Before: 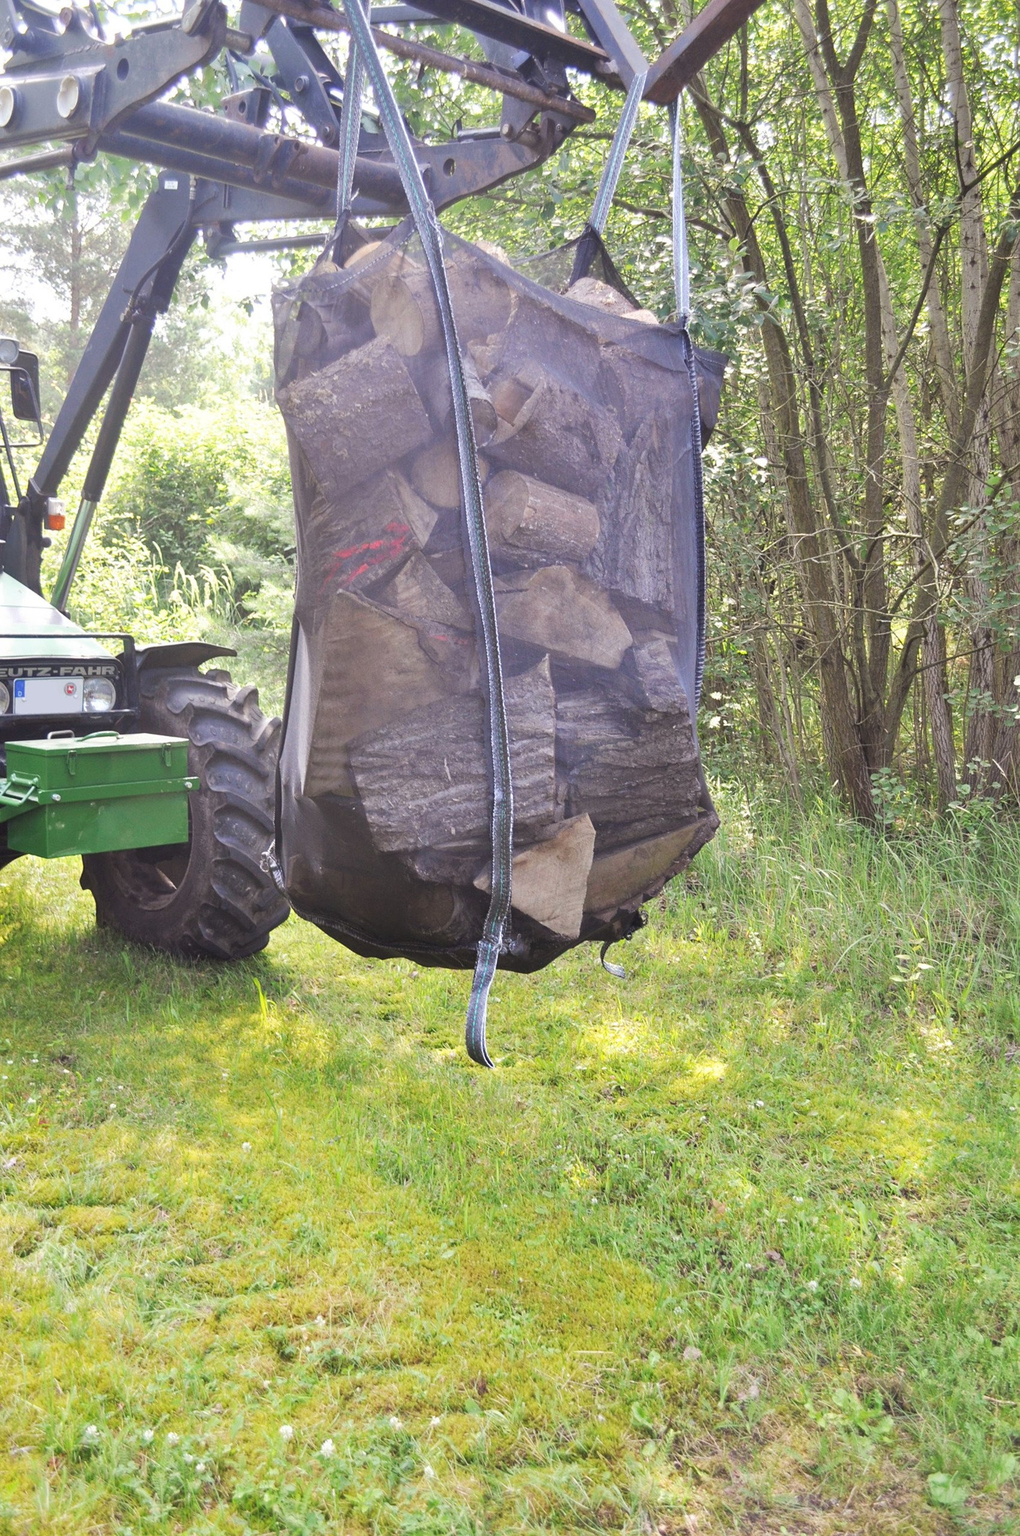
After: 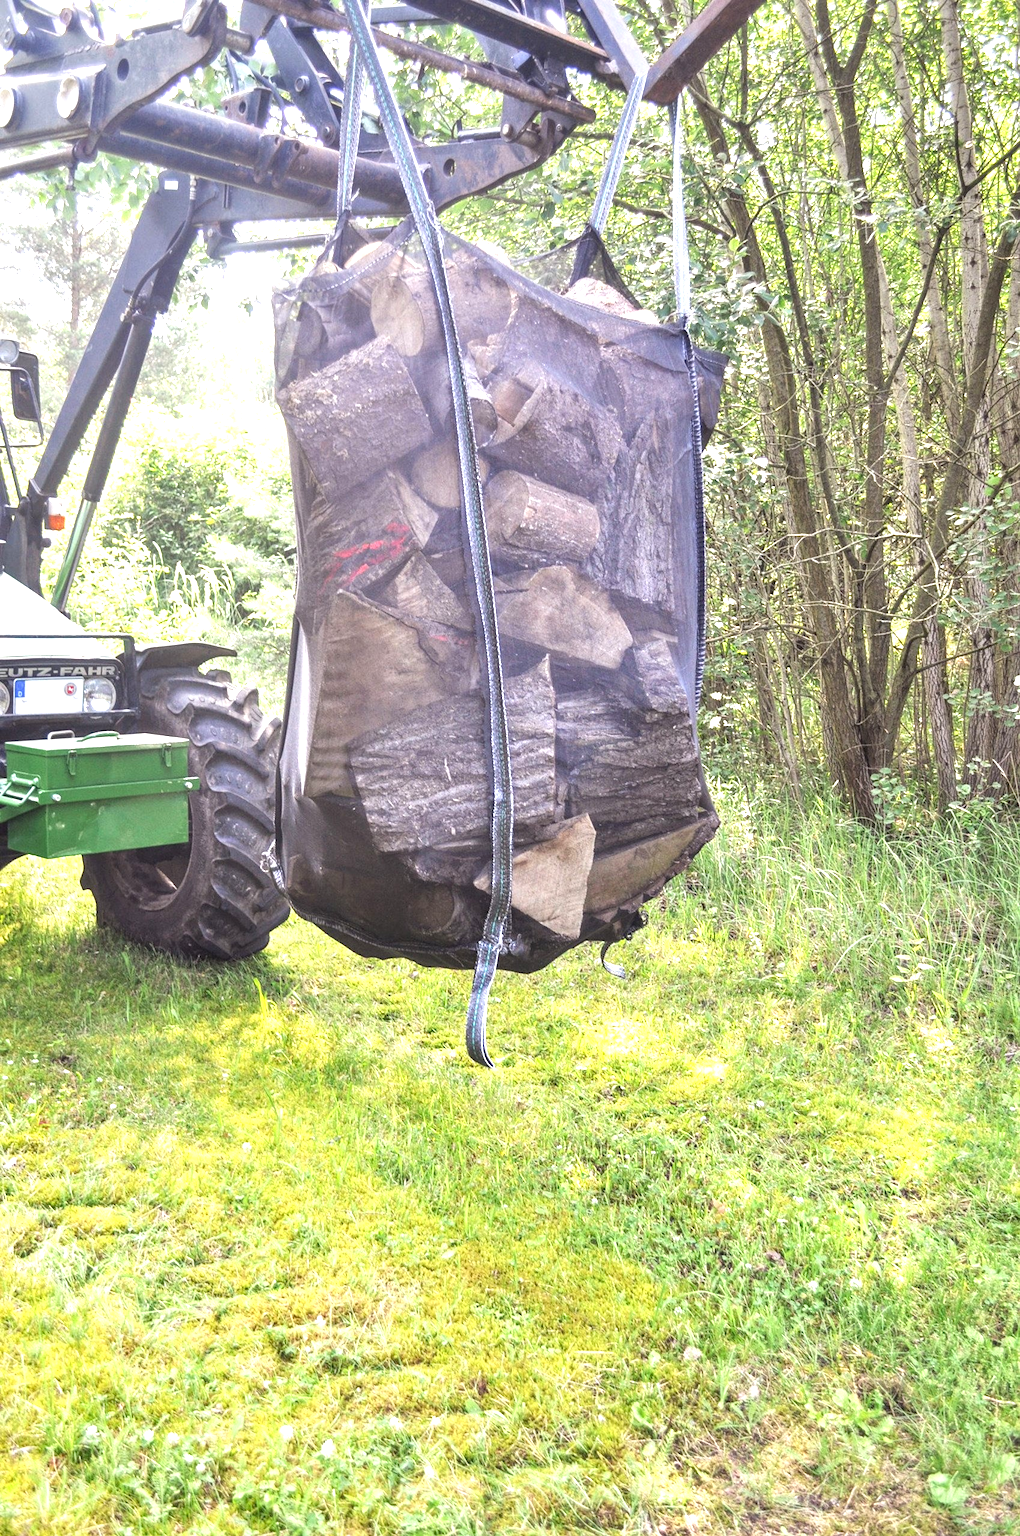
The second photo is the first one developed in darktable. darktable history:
local contrast: highlights 62%, detail 143%, midtone range 0.426
exposure: black level correction 0, exposure 0.692 EV, compensate highlight preservation false
